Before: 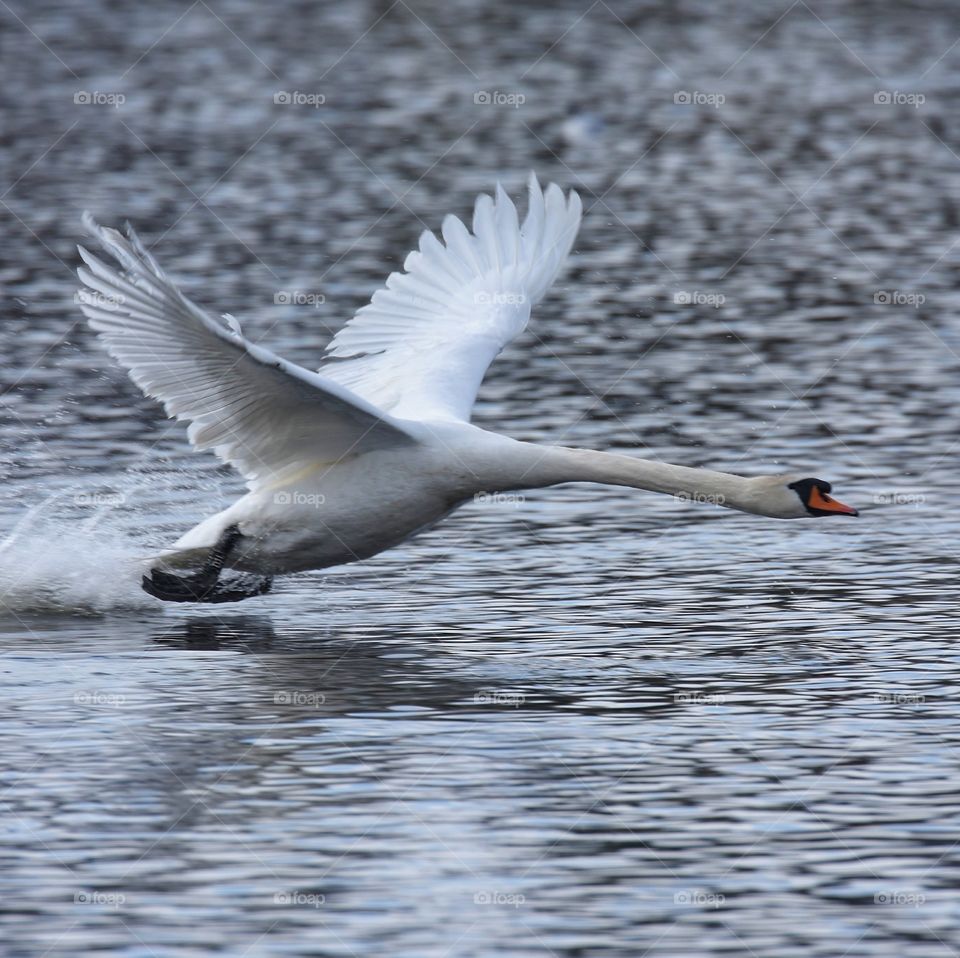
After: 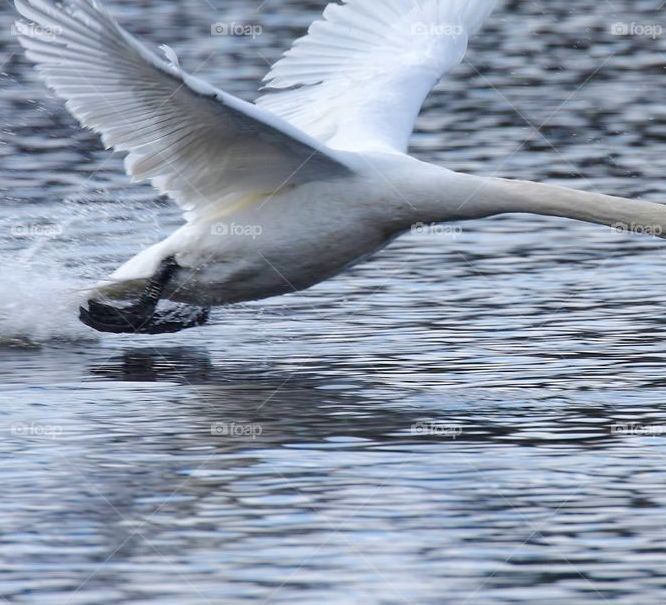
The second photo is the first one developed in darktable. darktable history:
color balance rgb: linear chroma grading › shadows -8.051%, linear chroma grading › global chroma 9.797%, perceptual saturation grading › global saturation 13.608%, perceptual saturation grading › highlights -30.804%, perceptual saturation grading › shadows 51.18%, perceptual brilliance grading › mid-tones 10.57%, perceptual brilliance grading › shadows 14.487%, contrast 5.251%
crop: left 6.659%, top 28.088%, right 23.866%, bottom 8.723%
